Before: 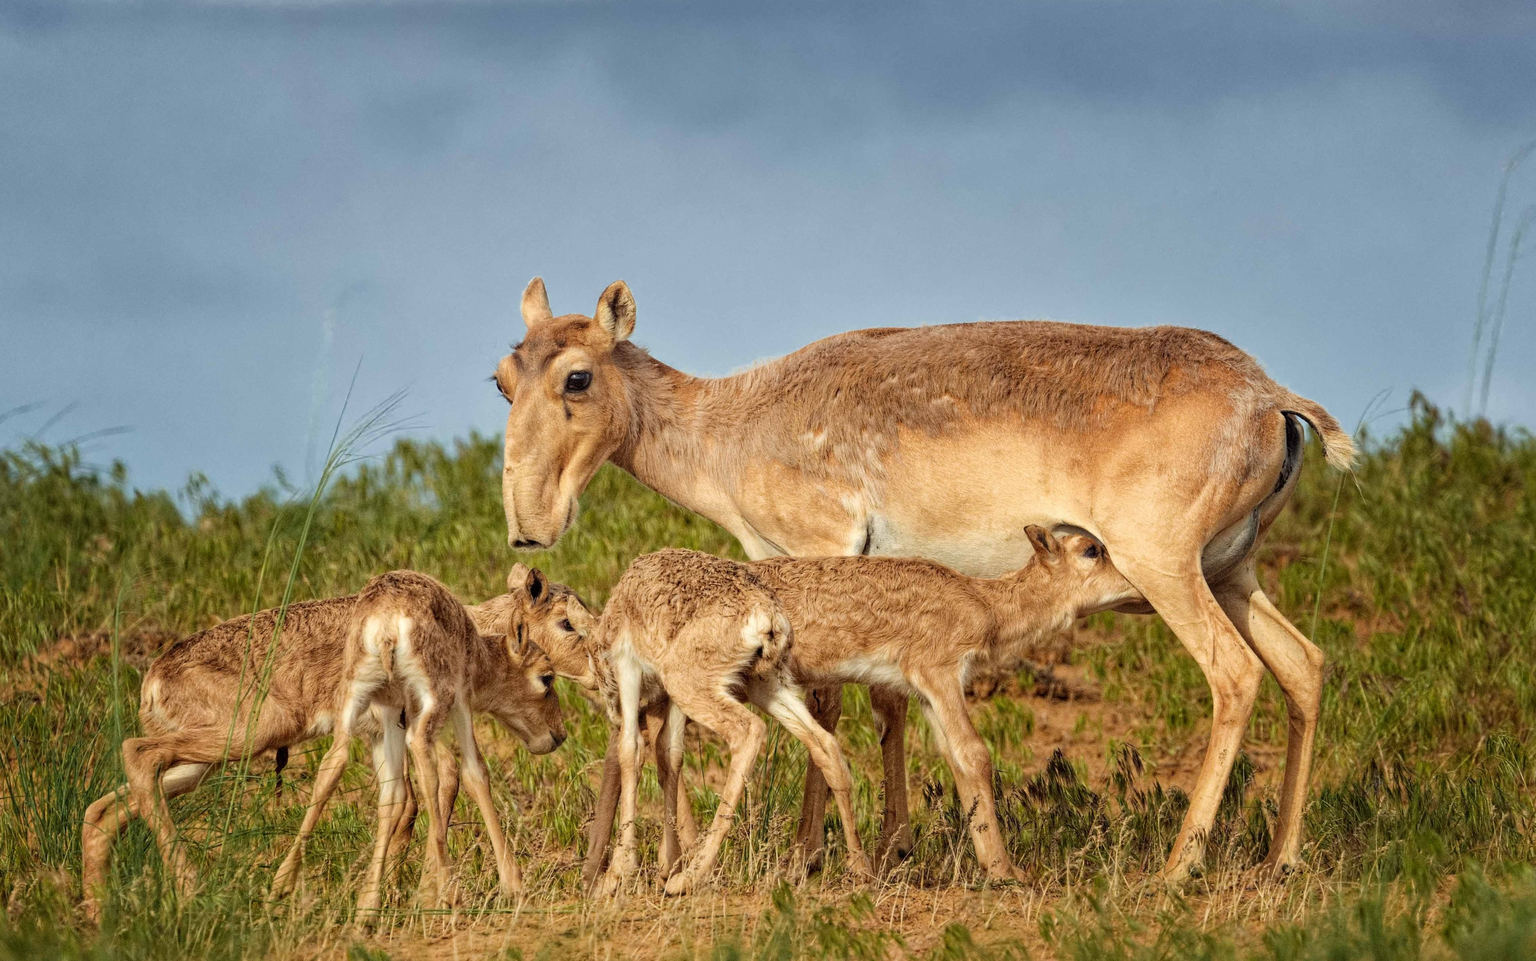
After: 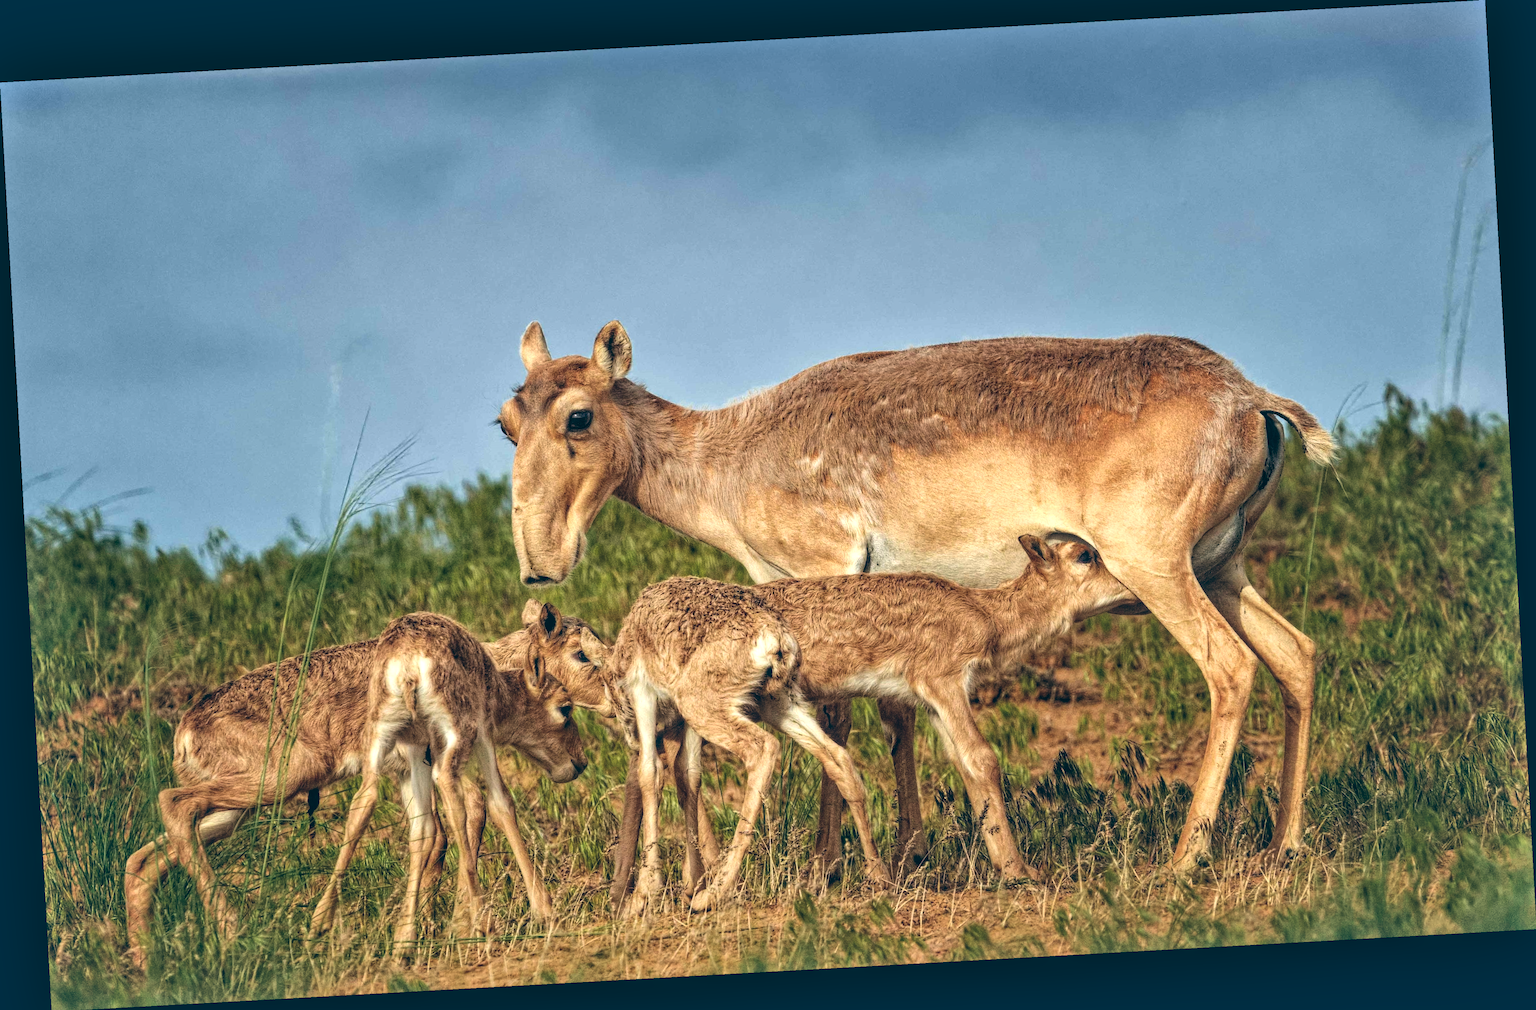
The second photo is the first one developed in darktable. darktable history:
color balance: lift [1.016, 0.983, 1, 1.017], gamma [0.958, 1, 1, 1], gain [0.981, 1.007, 0.993, 1.002], input saturation 118.26%, contrast 13.43%, contrast fulcrum 21.62%, output saturation 82.76%
rotate and perspective: rotation -3.18°, automatic cropping off
local contrast: on, module defaults
shadows and highlights: shadows 52.34, highlights -28.23, soften with gaussian
